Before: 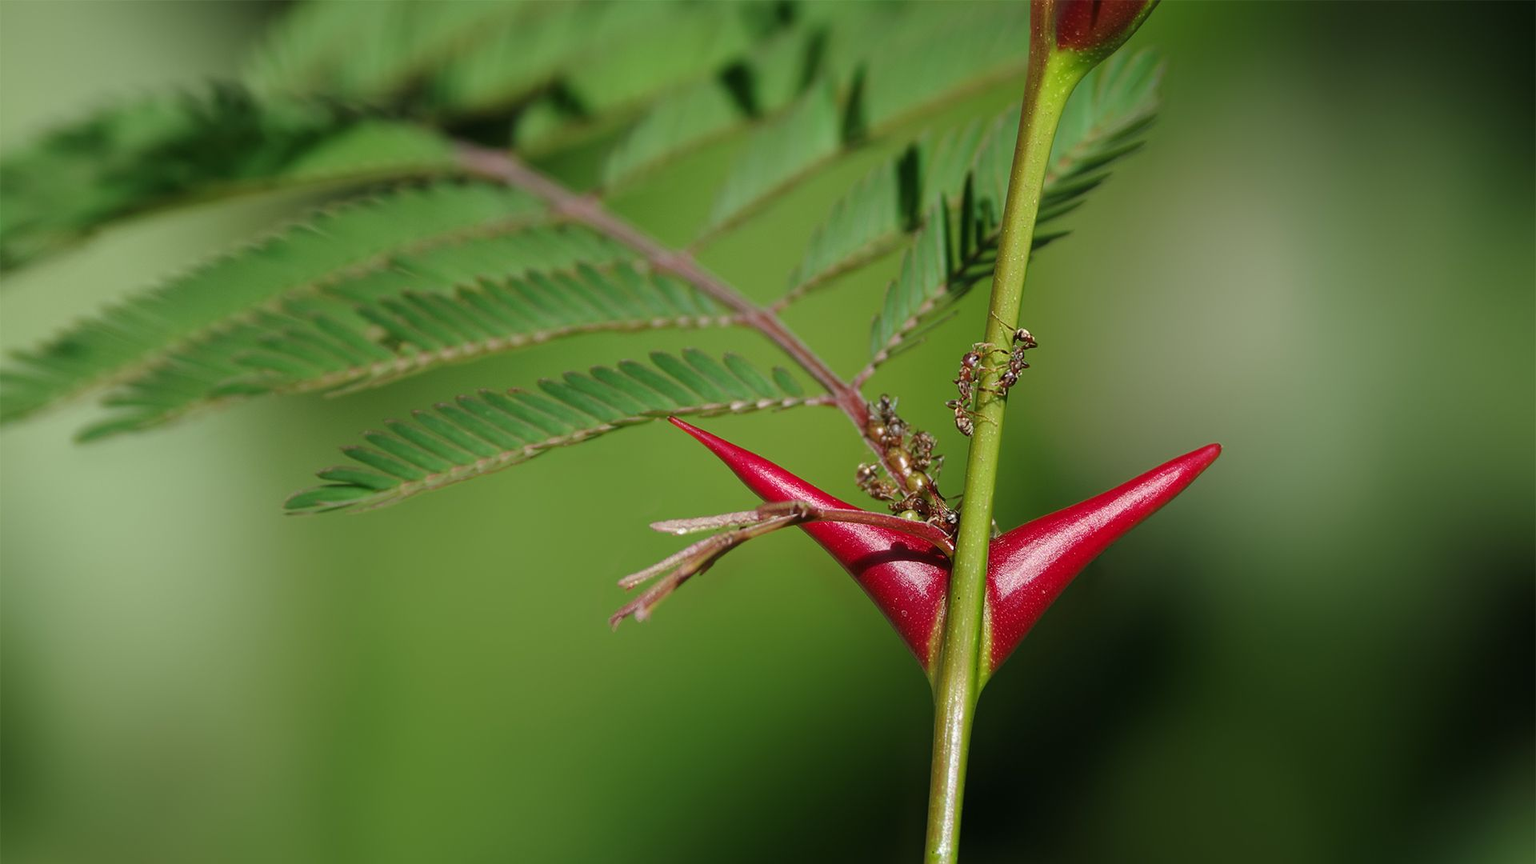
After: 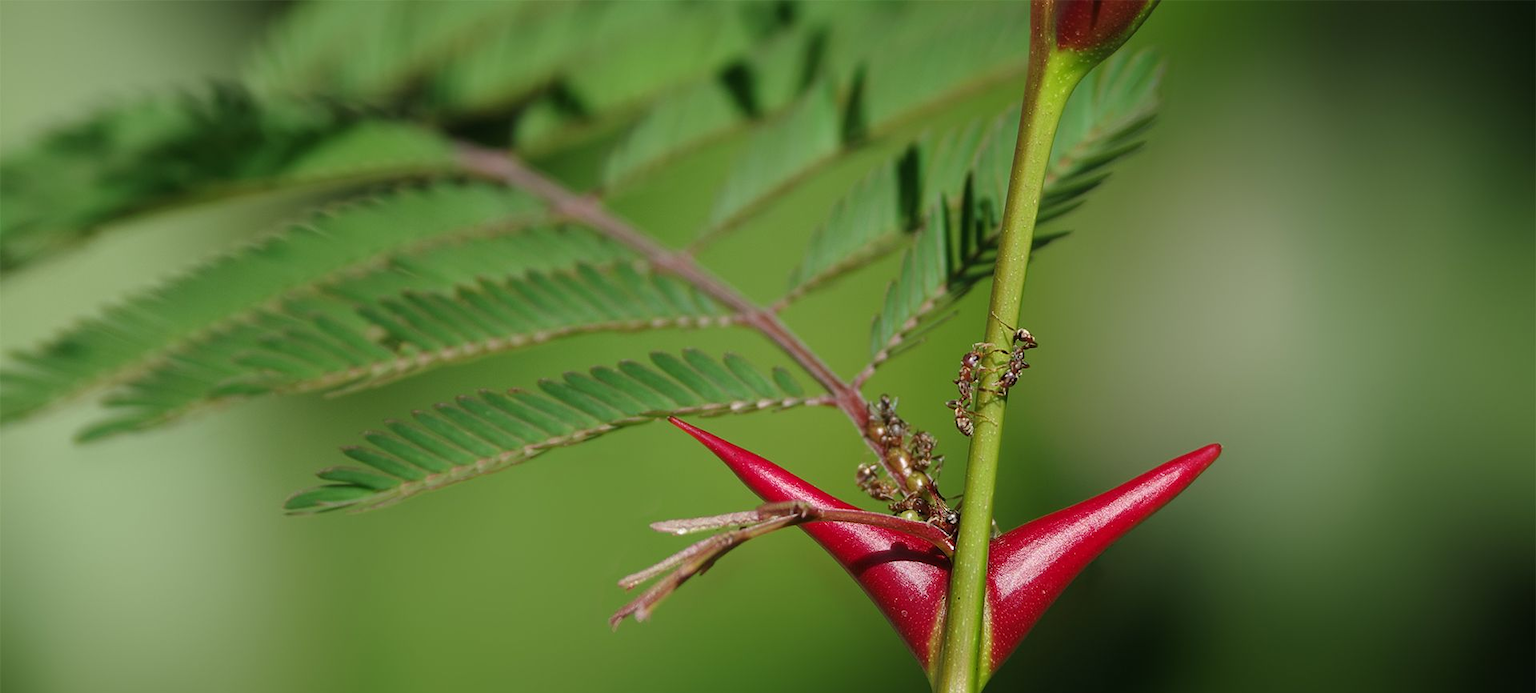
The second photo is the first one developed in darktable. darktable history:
crop: bottom 19.661%
